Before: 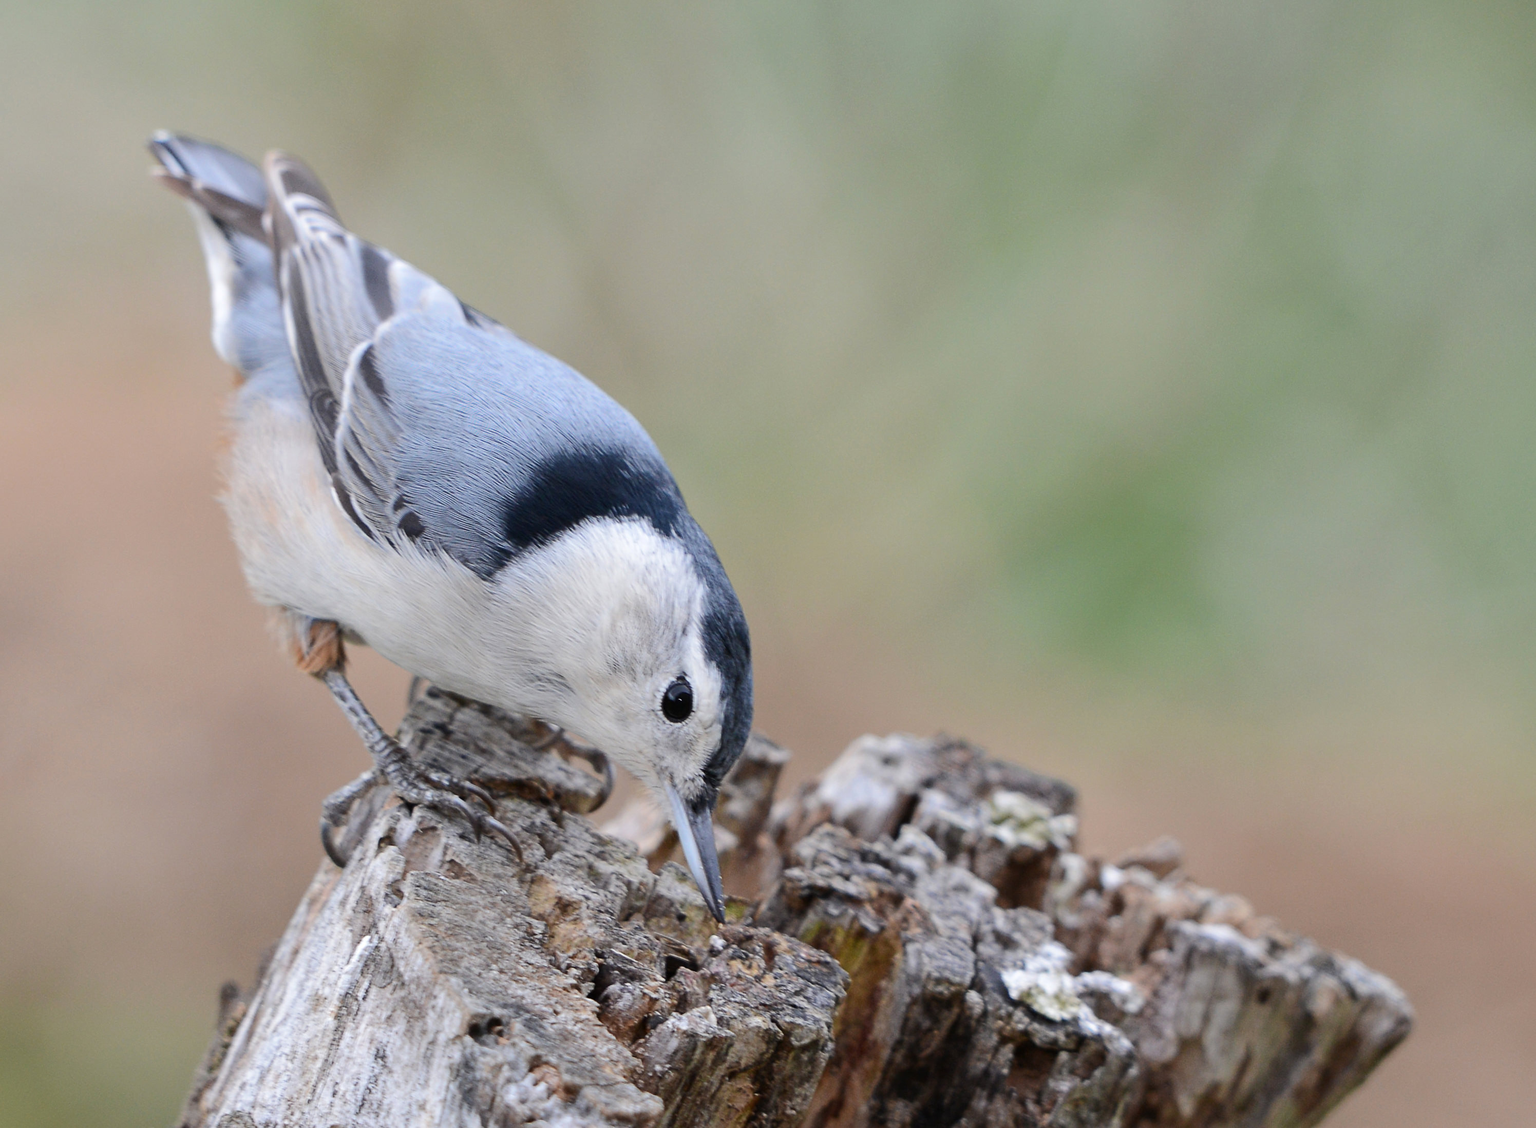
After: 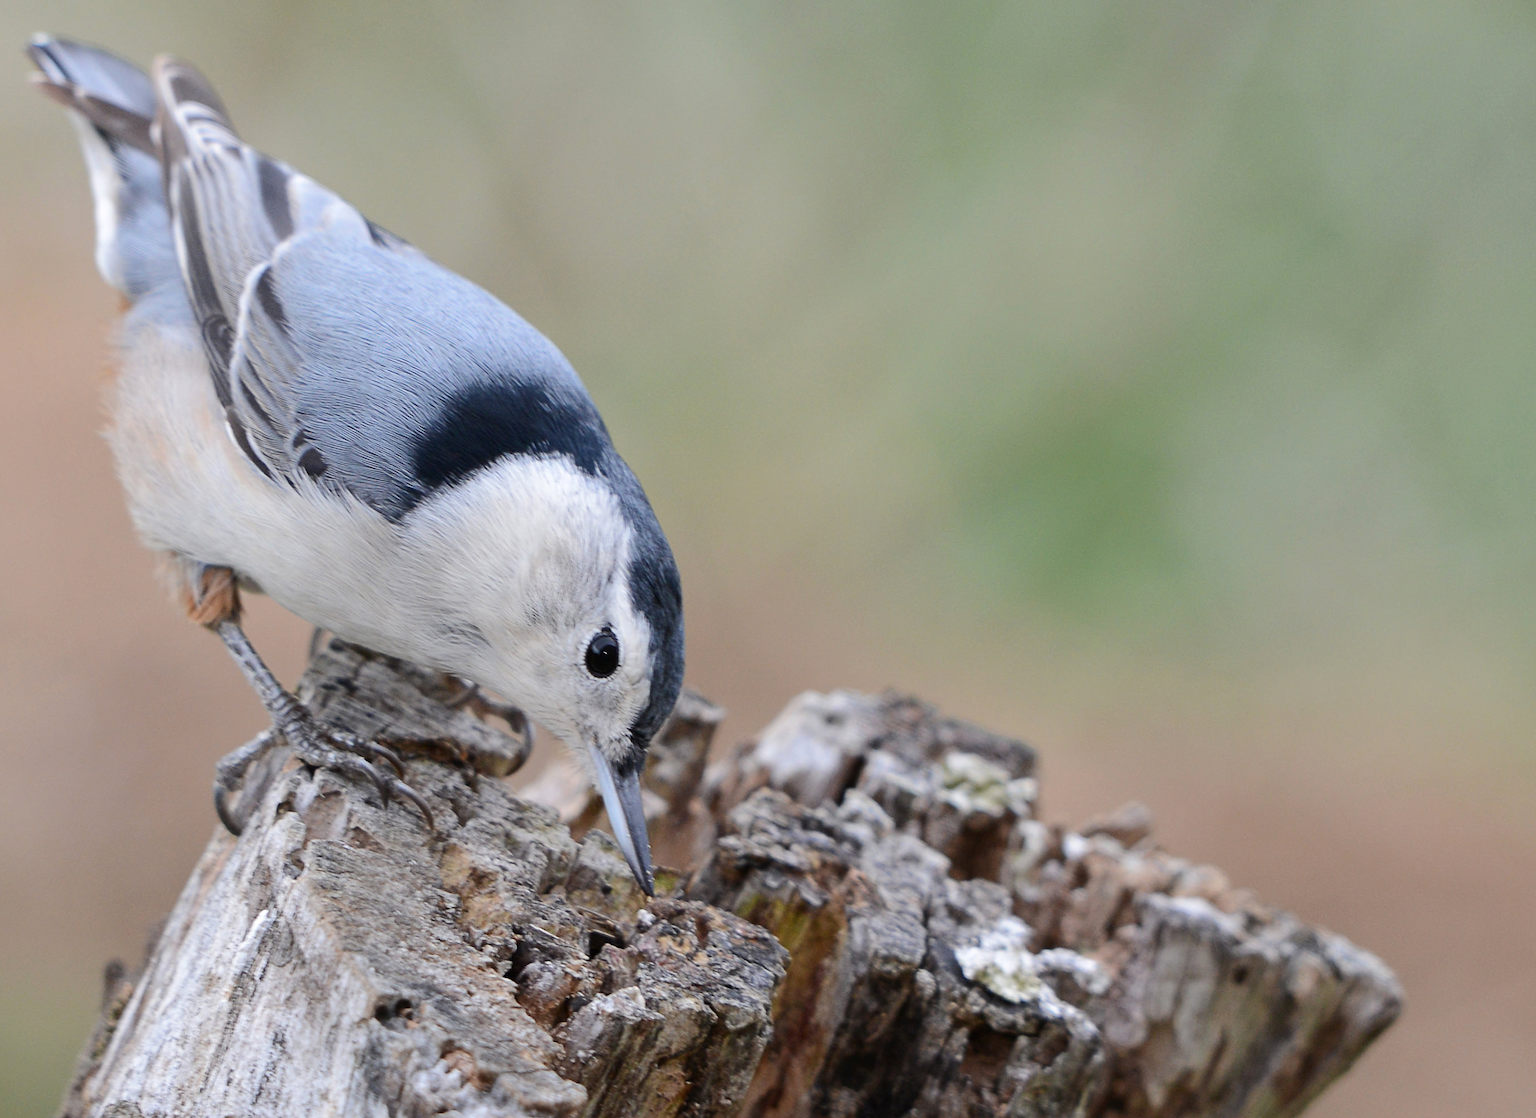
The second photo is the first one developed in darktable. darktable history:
crop and rotate: left 8.117%, top 8.921%
